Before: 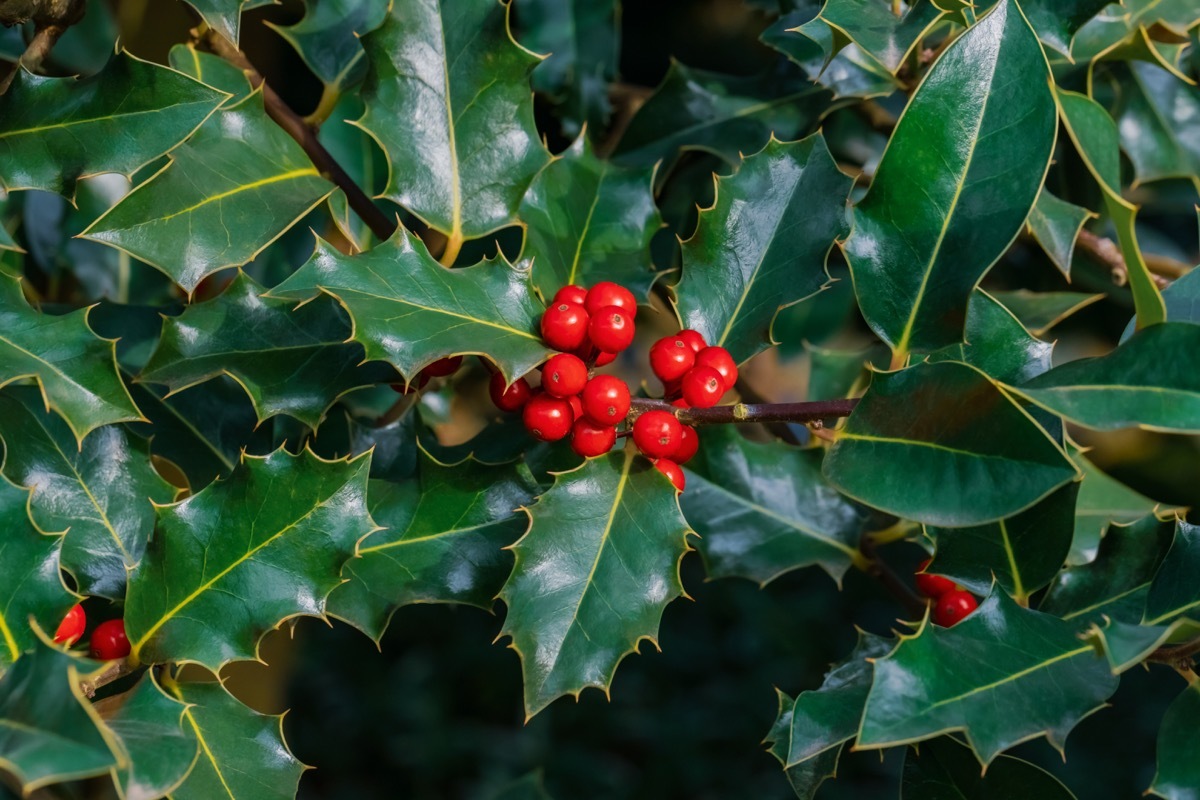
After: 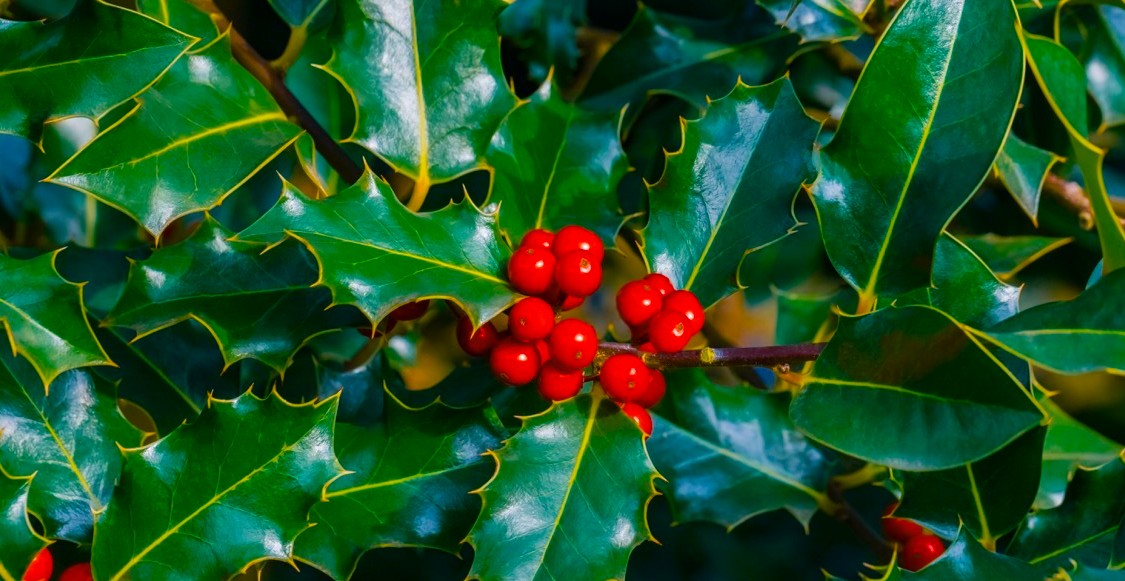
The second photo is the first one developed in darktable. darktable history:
crop: left 2.794%, top 7.064%, right 3.396%, bottom 20.208%
shadows and highlights: shadows 5.07, soften with gaussian
color balance rgb: shadows lift › chroma 5.411%, shadows lift › hue 237.05°, power › hue 62.42°, linear chroma grading › global chroma 49.599%, perceptual saturation grading › global saturation 9.824%, global vibrance 16.52%, saturation formula JzAzBz (2021)
exposure: exposure 0.203 EV, compensate highlight preservation false
